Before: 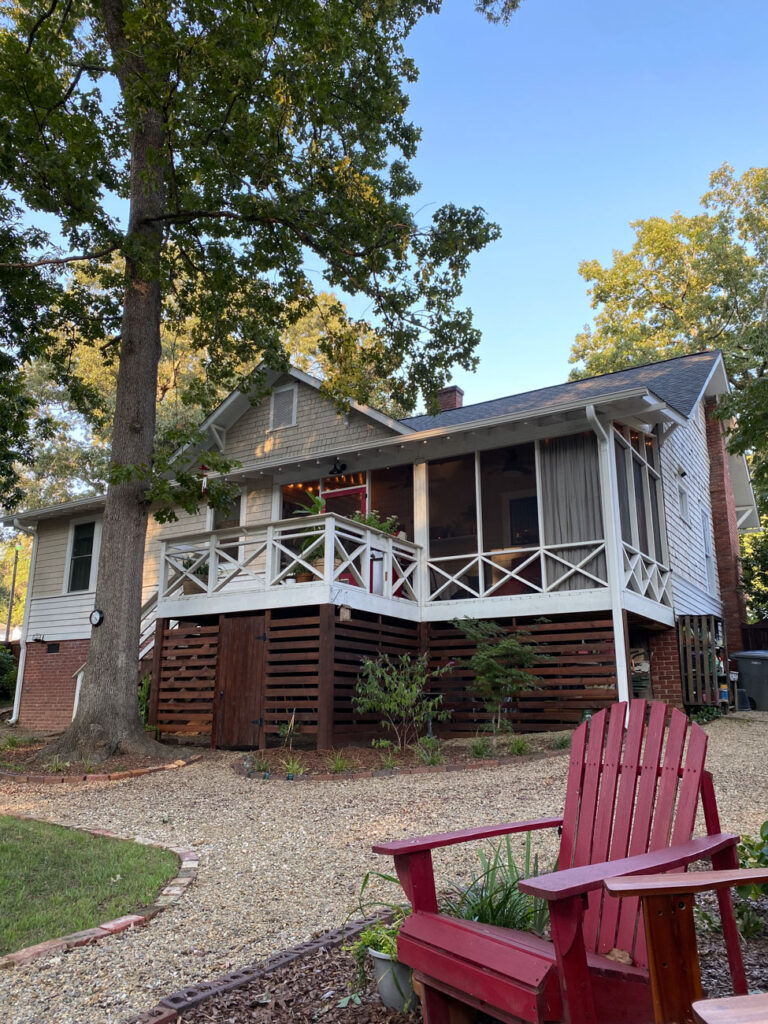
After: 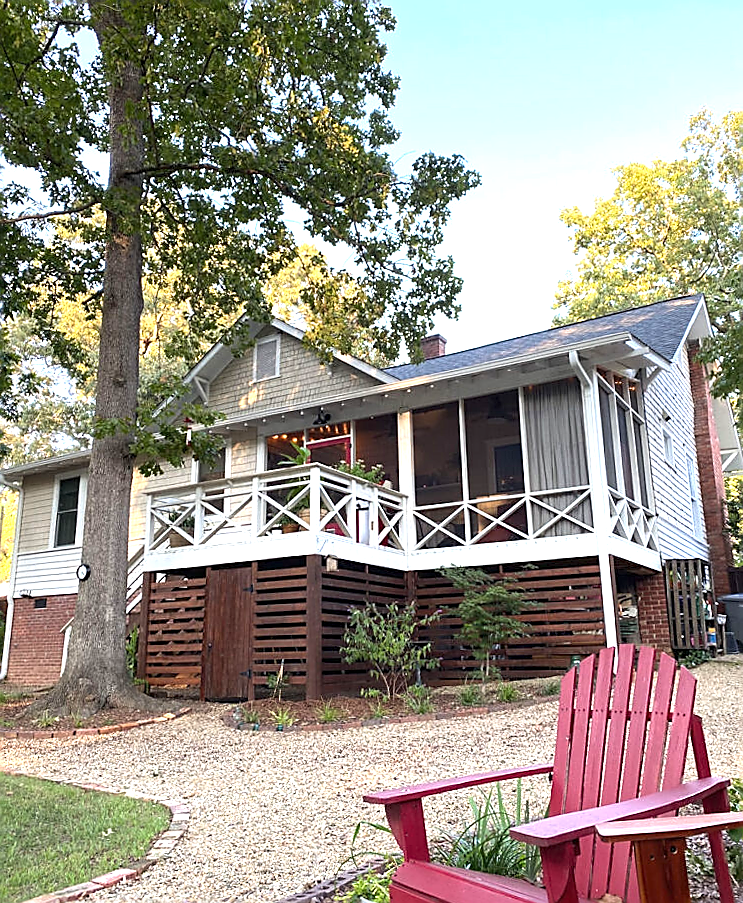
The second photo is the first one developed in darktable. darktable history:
rotate and perspective: rotation -1°, crop left 0.011, crop right 0.989, crop top 0.025, crop bottom 0.975
exposure: black level correction 0, exposure 1.2 EV, compensate exposure bias true, compensate highlight preservation false
sharpen: radius 1.4, amount 1.25, threshold 0.7
crop: left 1.964%, top 3.251%, right 1.122%, bottom 4.933%
